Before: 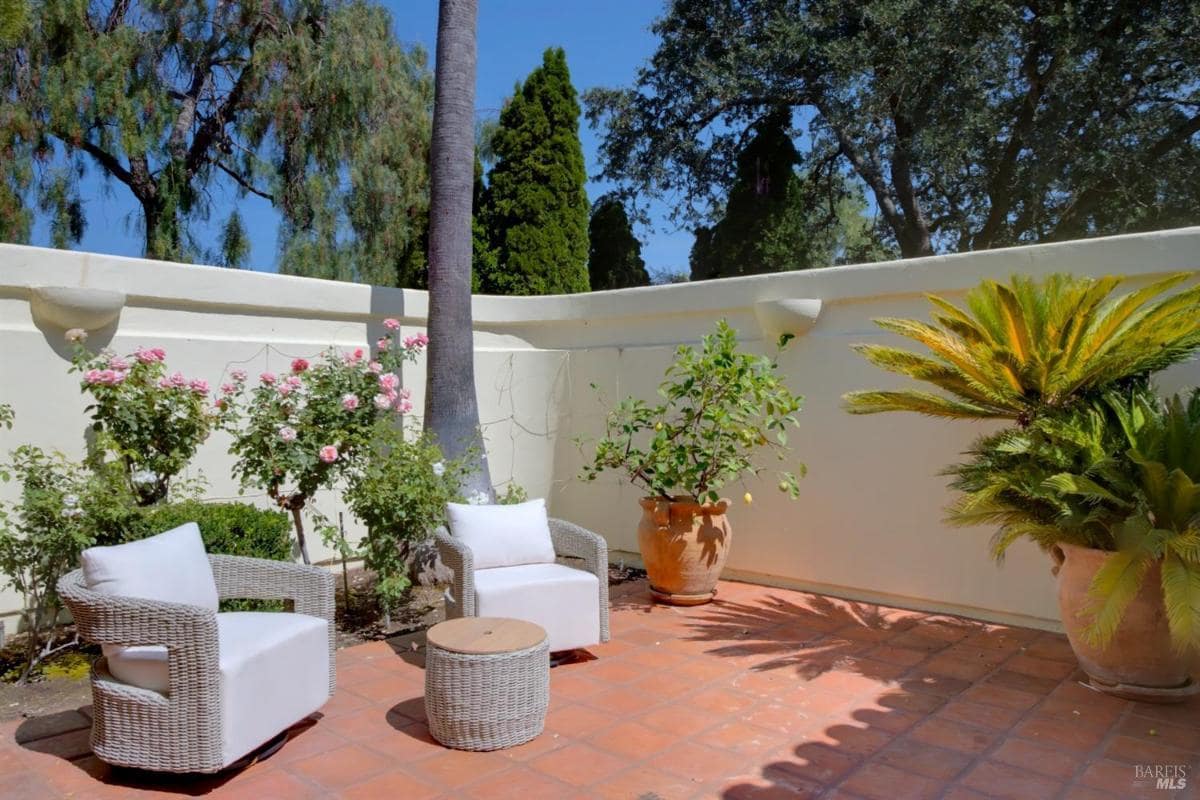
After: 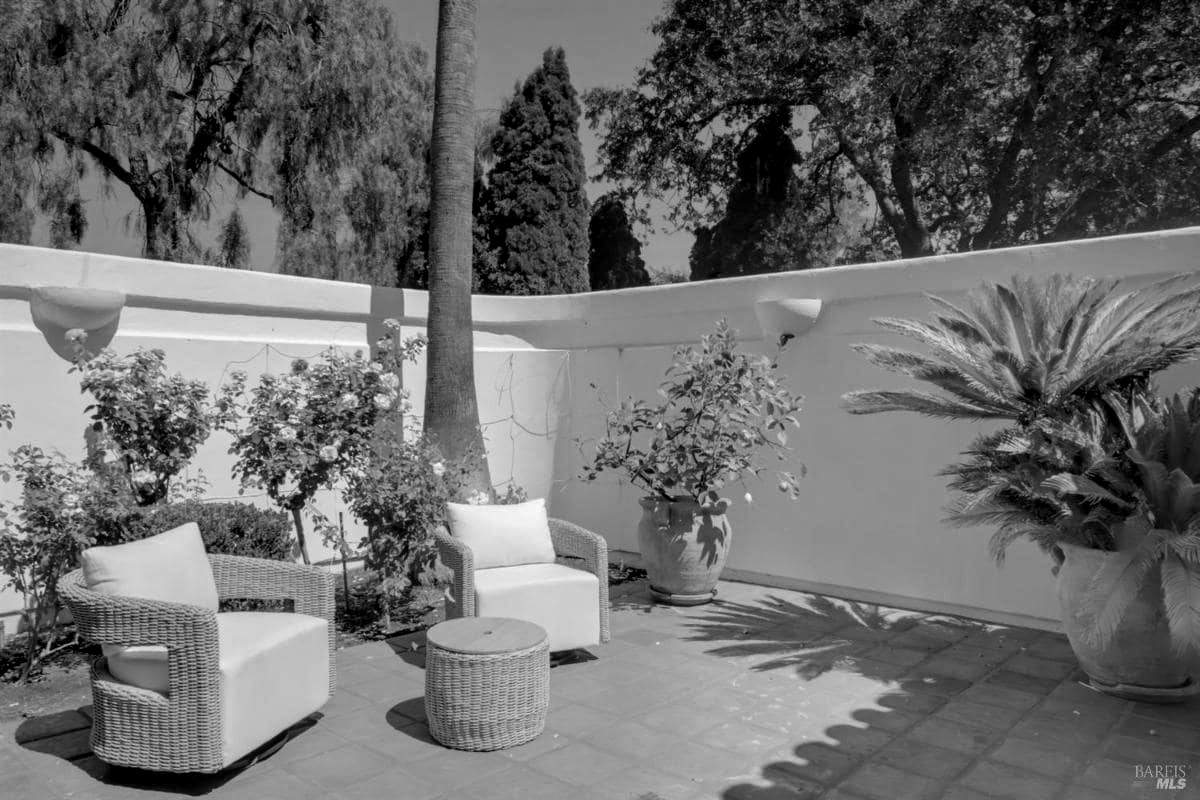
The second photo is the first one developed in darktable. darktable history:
local contrast: on, module defaults
monochrome: a -35.87, b 49.73, size 1.7
